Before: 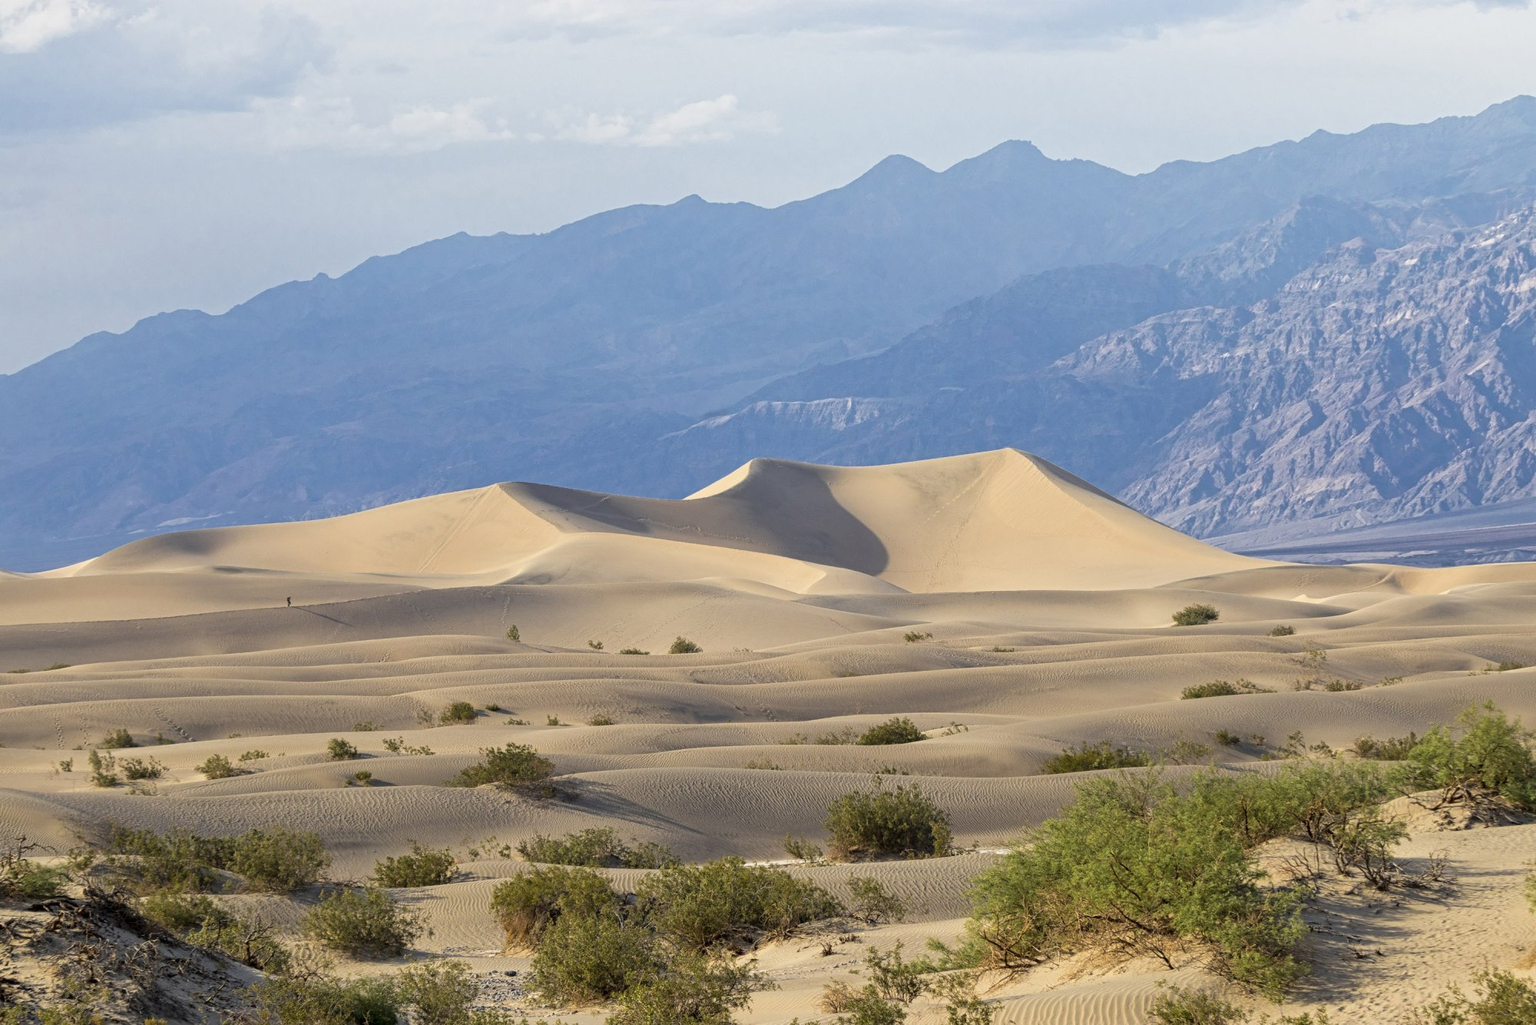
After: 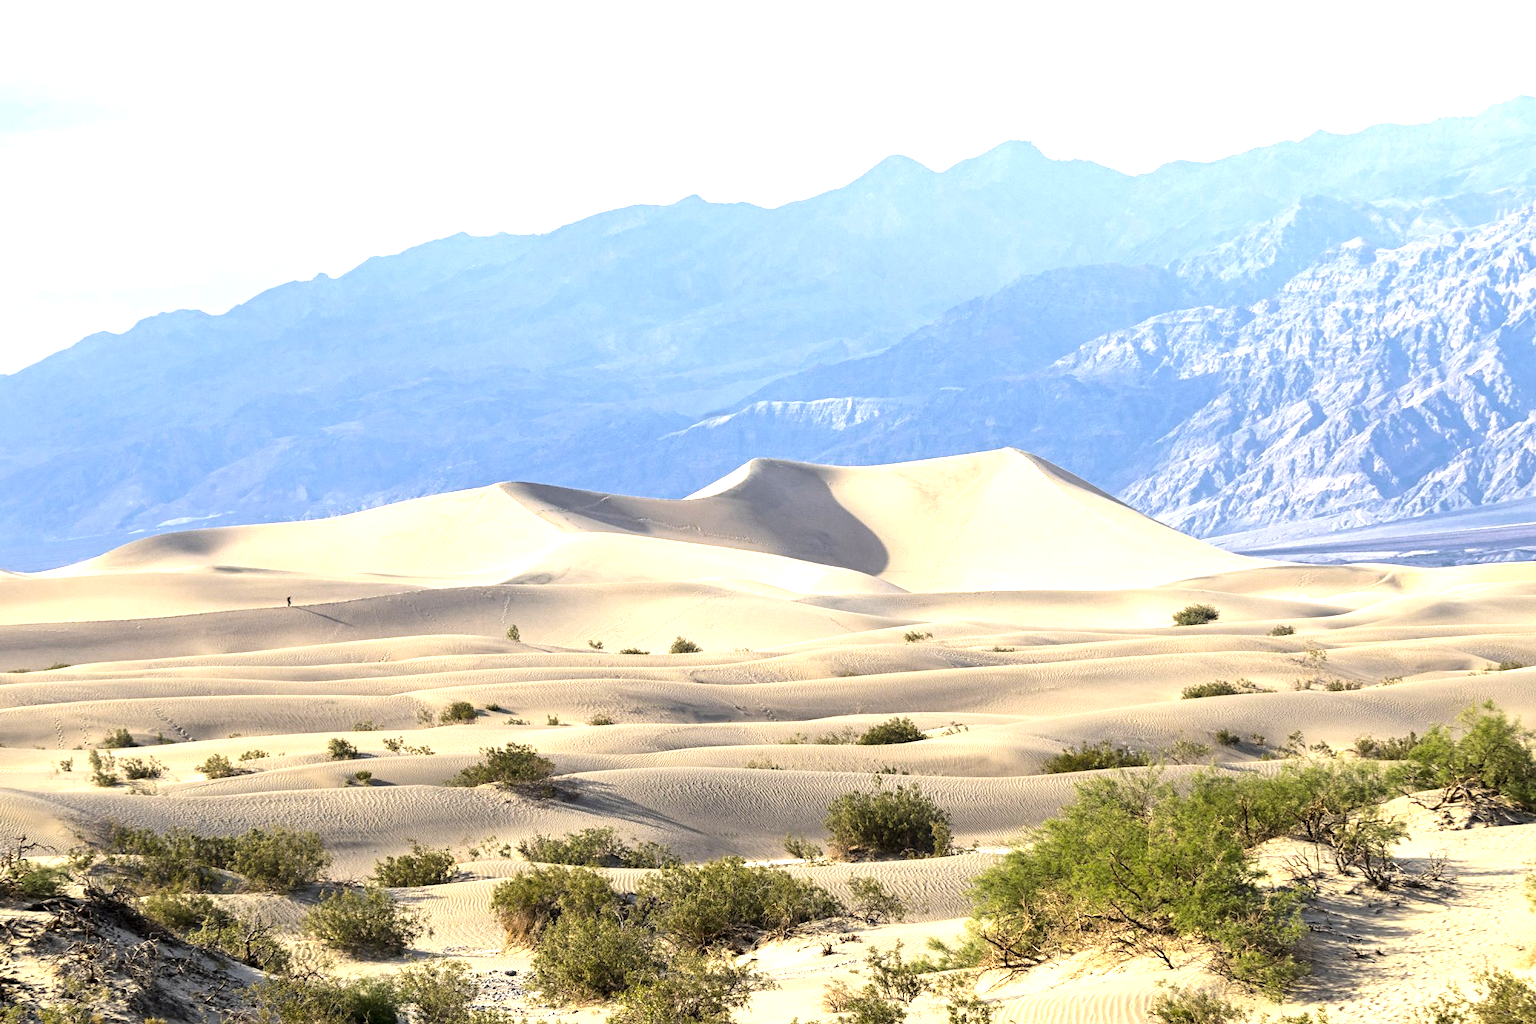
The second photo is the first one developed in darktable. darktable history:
exposure: black level correction 0, exposure 0.6 EV, compensate exposure bias true, compensate highlight preservation false
color zones: curves: ch0 [(0.25, 0.5) (0.347, 0.092) (0.75, 0.5)]; ch1 [(0.25, 0.5) (0.33, 0.51) (0.75, 0.5)]
tone equalizer: -8 EV -0.75 EV, -7 EV -0.7 EV, -6 EV -0.6 EV, -5 EV -0.4 EV, -3 EV 0.4 EV, -2 EV 0.6 EV, -1 EV 0.7 EV, +0 EV 0.75 EV, edges refinement/feathering 500, mask exposure compensation -1.57 EV, preserve details no
